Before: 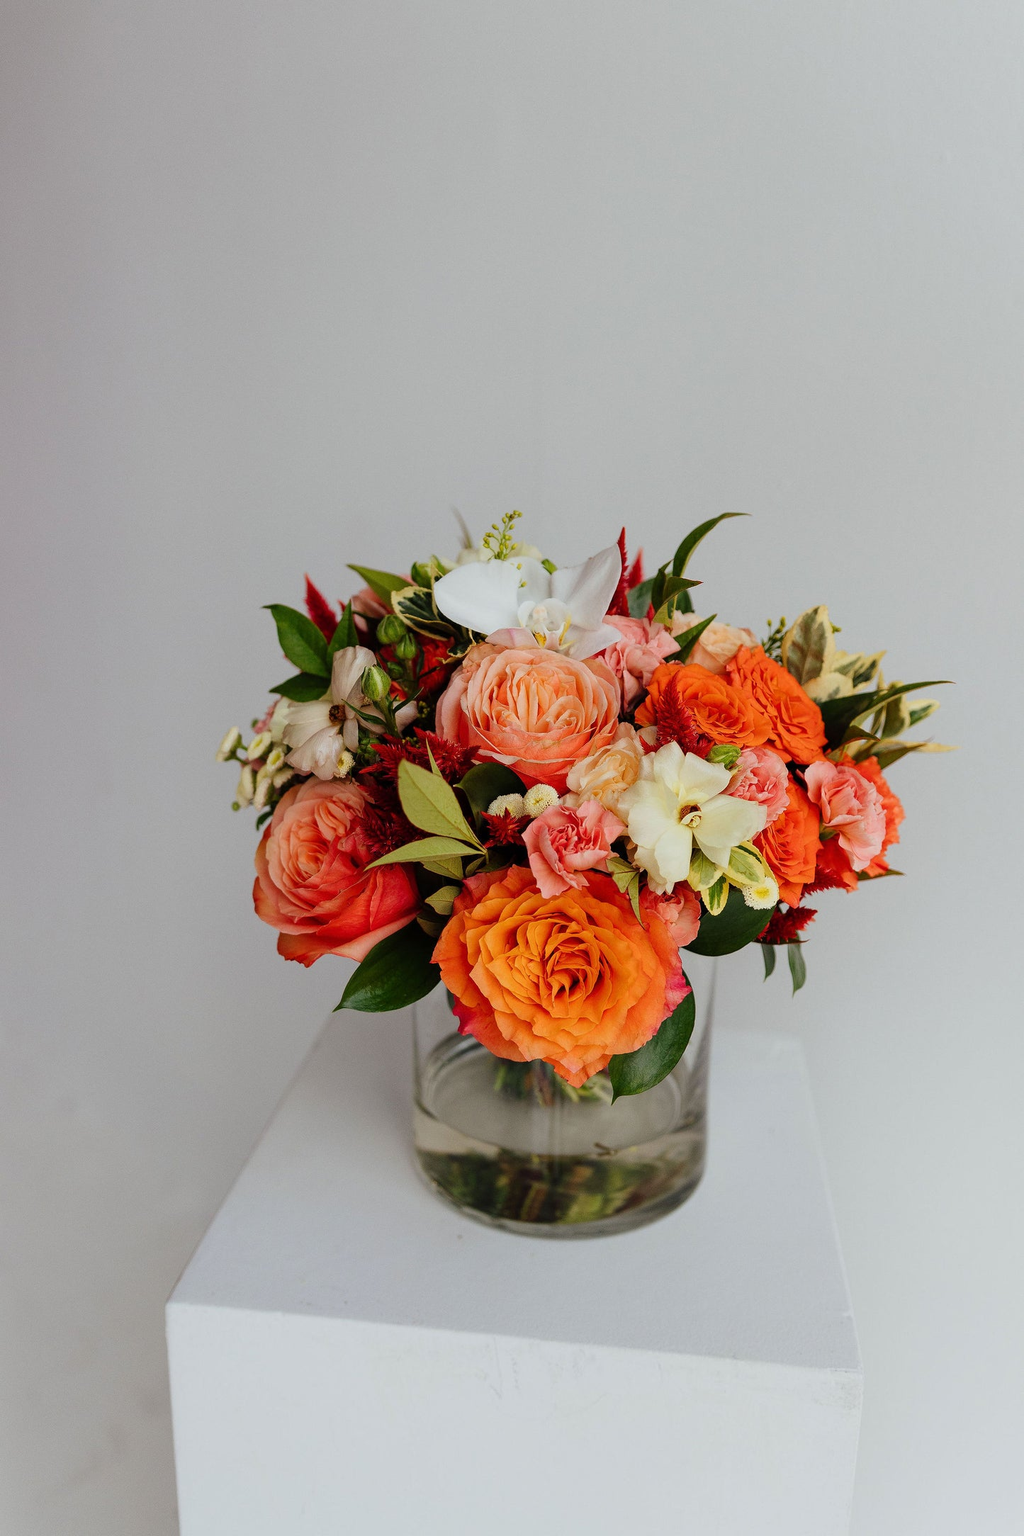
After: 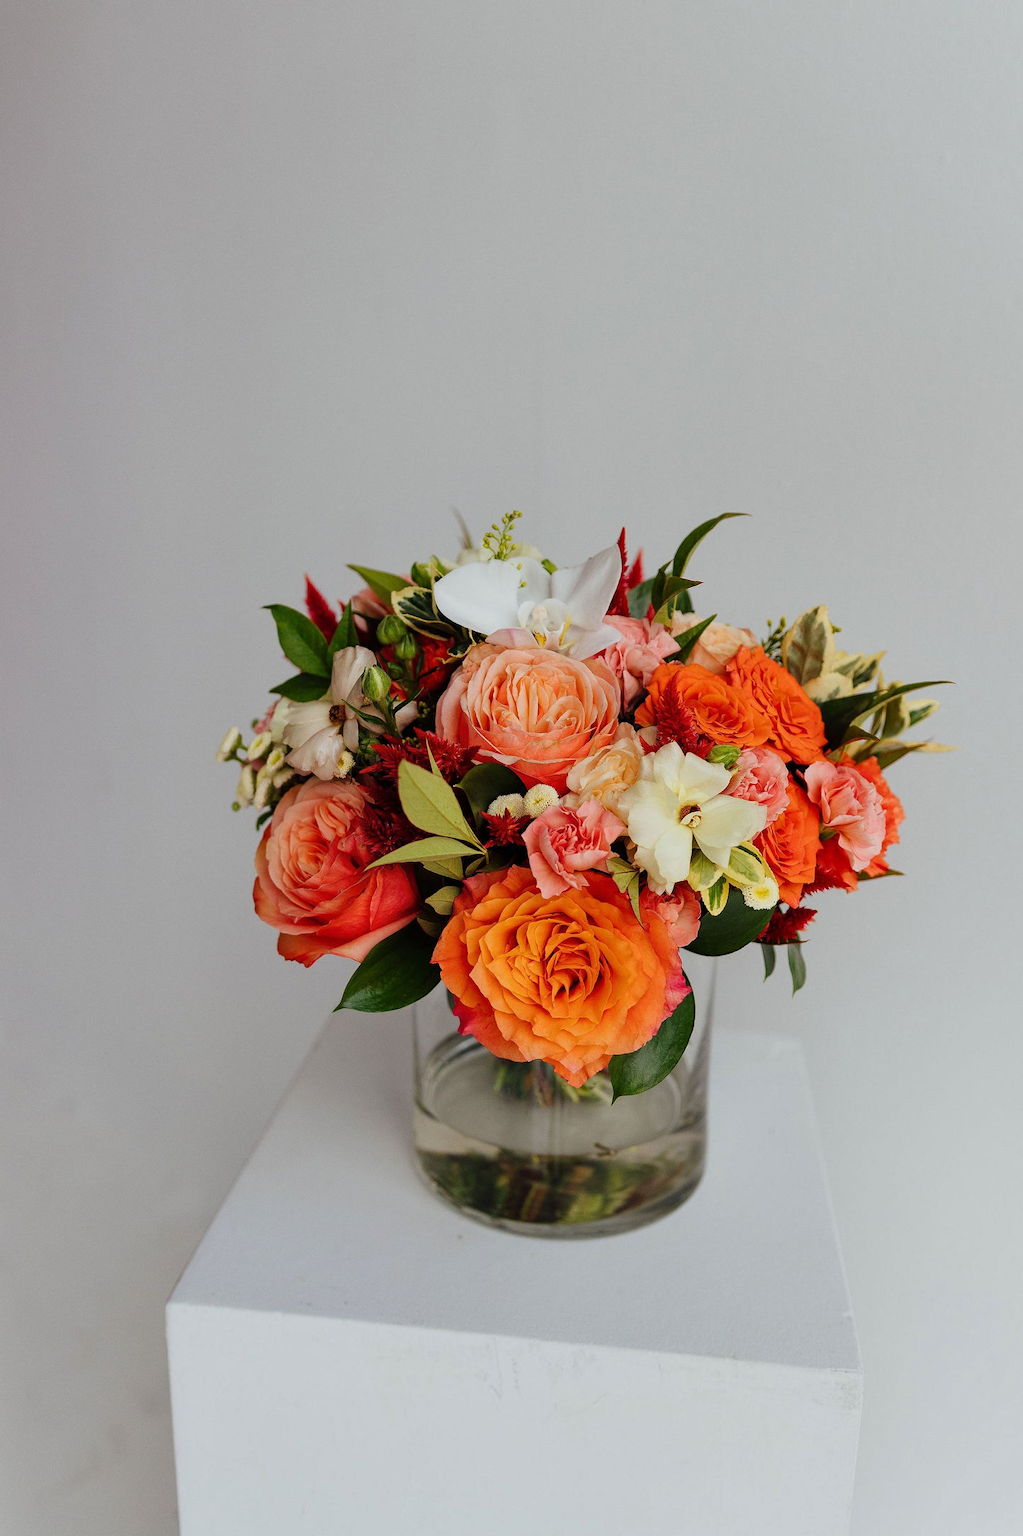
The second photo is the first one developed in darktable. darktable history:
shadows and highlights: shadows 52.03, highlights -28.39, soften with gaussian
